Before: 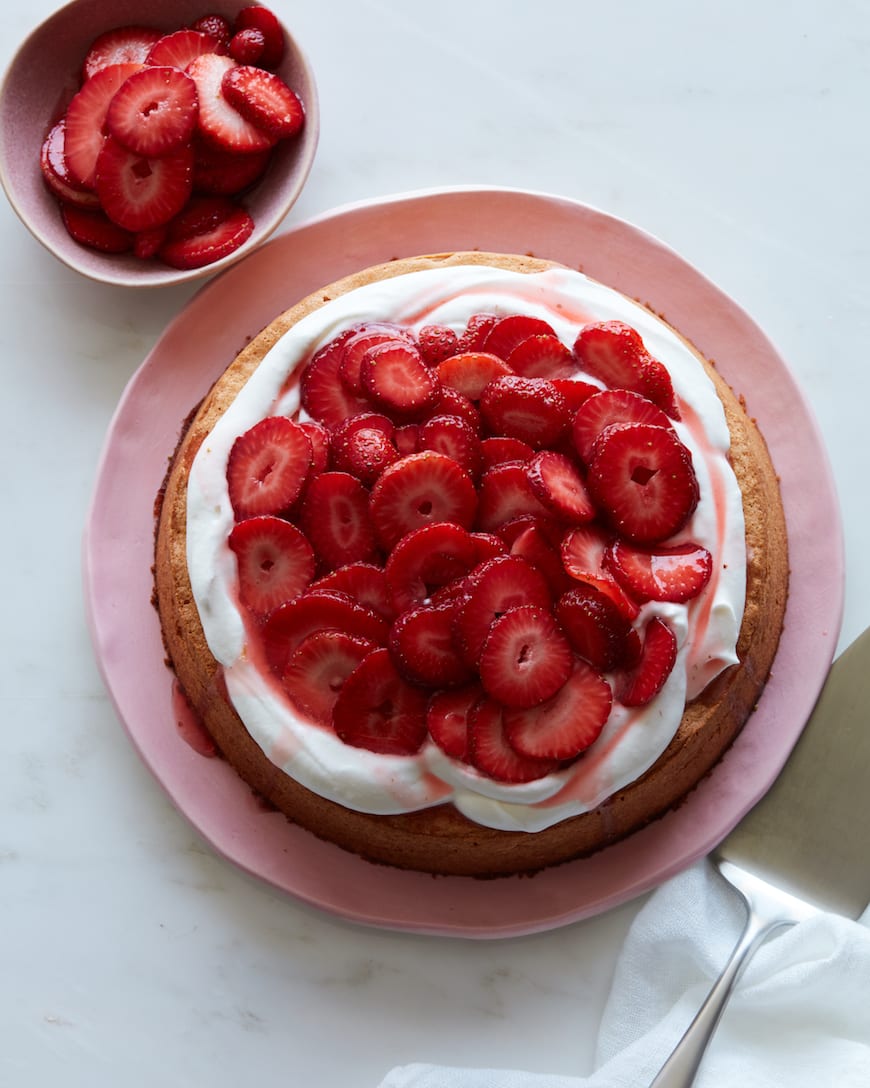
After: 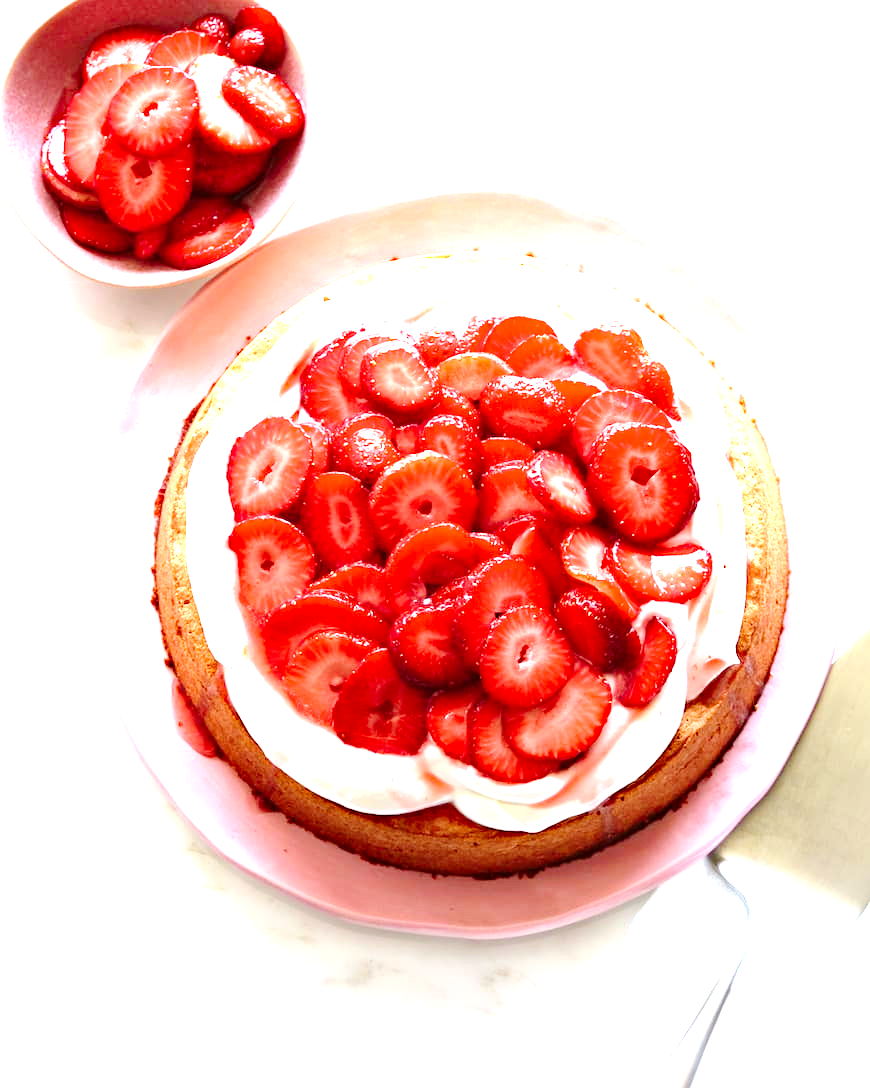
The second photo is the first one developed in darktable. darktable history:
tone curve: curves: ch0 [(0, 0) (0.033, 0.016) (0.171, 0.127) (0.33, 0.331) (0.432, 0.475) (0.601, 0.665) (0.843, 0.876) (1, 1)]; ch1 [(0, 0) (0.339, 0.349) (0.445, 0.42) (0.476, 0.47) (0.501, 0.499) (0.516, 0.525) (0.548, 0.563) (0.584, 0.633) (0.728, 0.746) (1, 1)]; ch2 [(0, 0) (0.327, 0.324) (0.417, 0.44) (0.46, 0.453) (0.502, 0.498) (0.517, 0.524) (0.53, 0.554) (0.579, 0.599) (0.745, 0.704) (1, 1)], preserve colors none
haze removal: compatibility mode true, adaptive false
exposure: exposure 2.288 EV, compensate exposure bias true, compensate highlight preservation false
